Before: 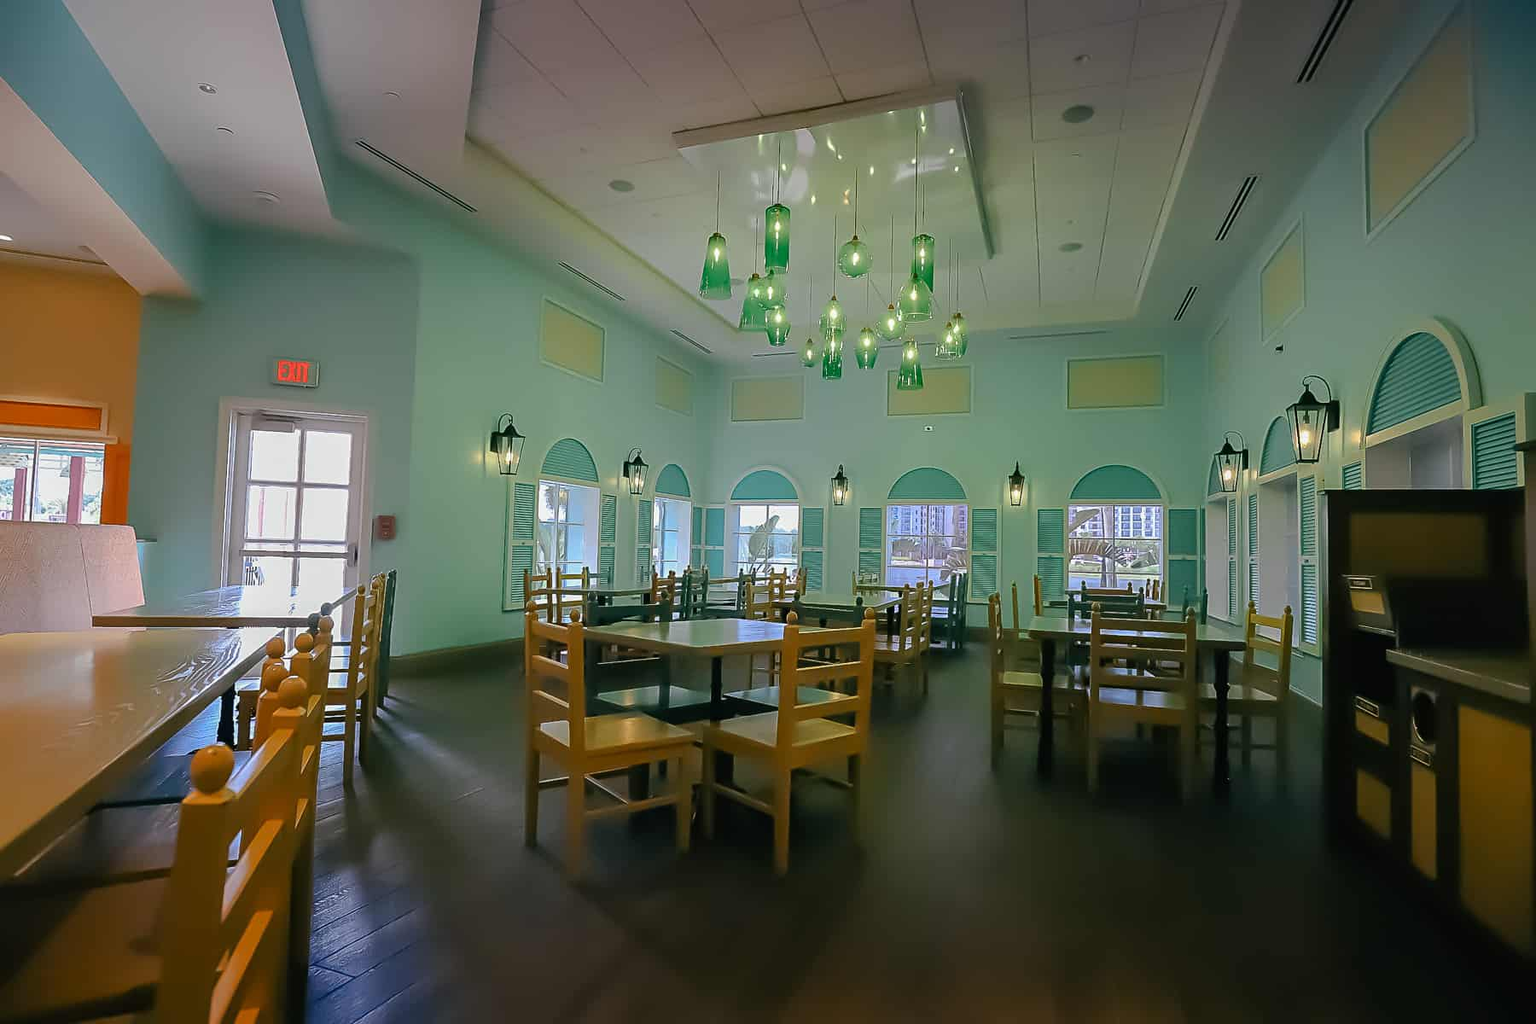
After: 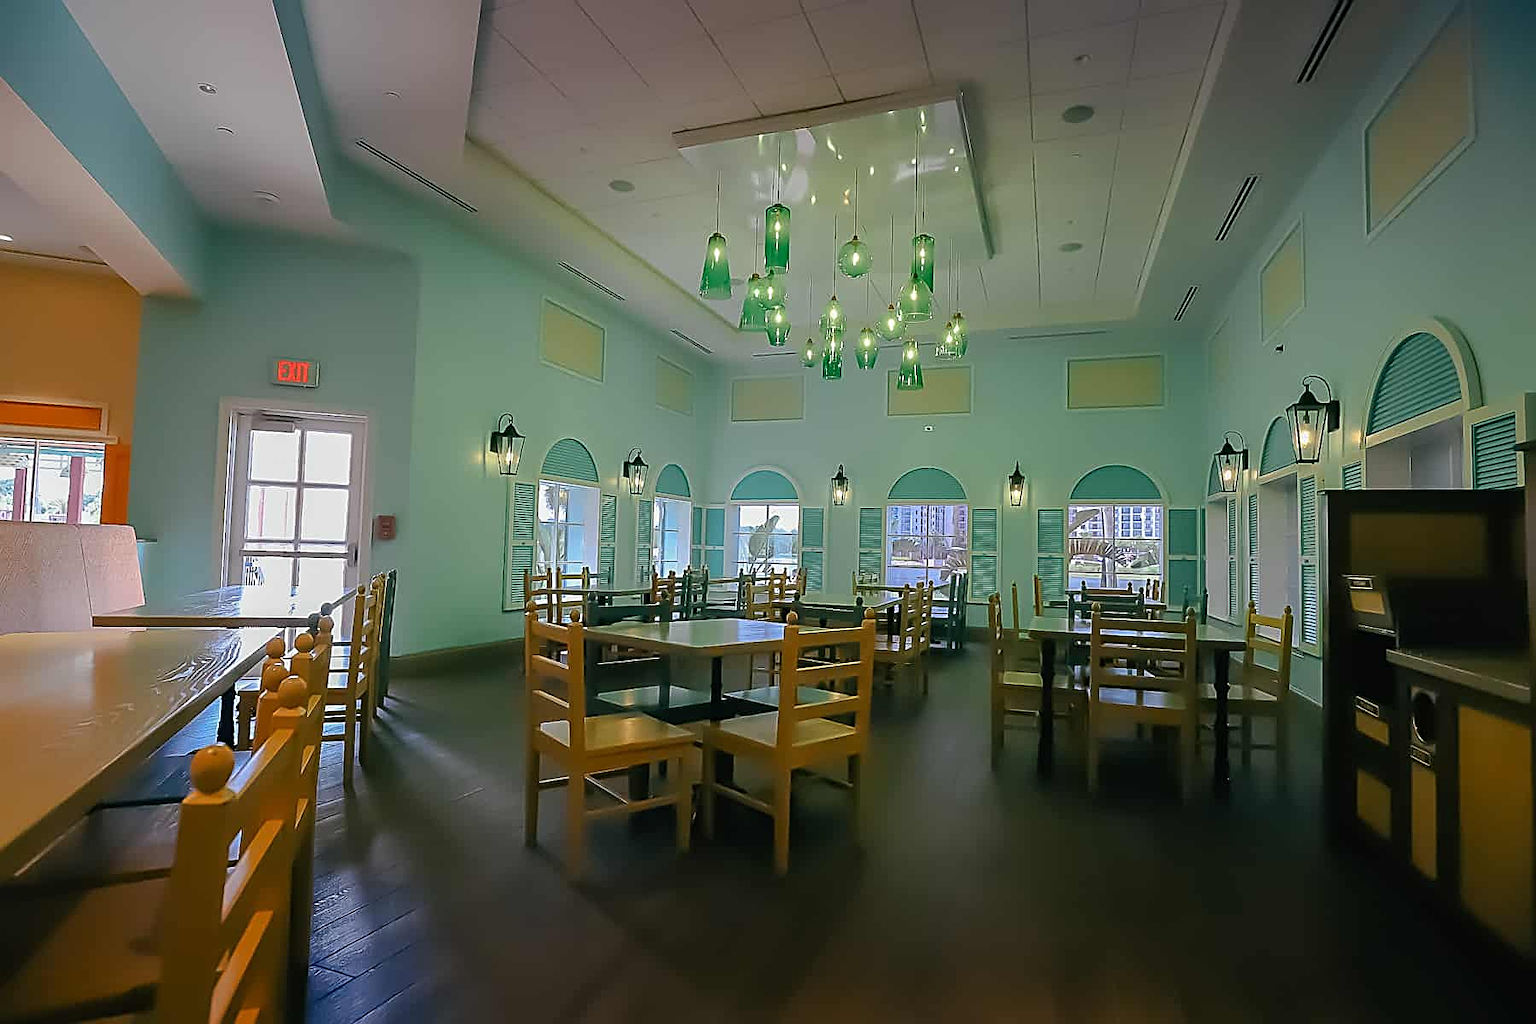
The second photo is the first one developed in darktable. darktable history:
sharpen: on, module defaults
color zones: curves: ch0 [(0, 0.5) (0.143, 0.5) (0.286, 0.5) (0.429, 0.5) (0.571, 0.5) (0.714, 0.476) (0.857, 0.5) (1, 0.5)]; ch2 [(0, 0.5) (0.143, 0.5) (0.286, 0.5) (0.429, 0.5) (0.571, 0.5) (0.714, 0.487) (0.857, 0.5) (1, 0.5)]
